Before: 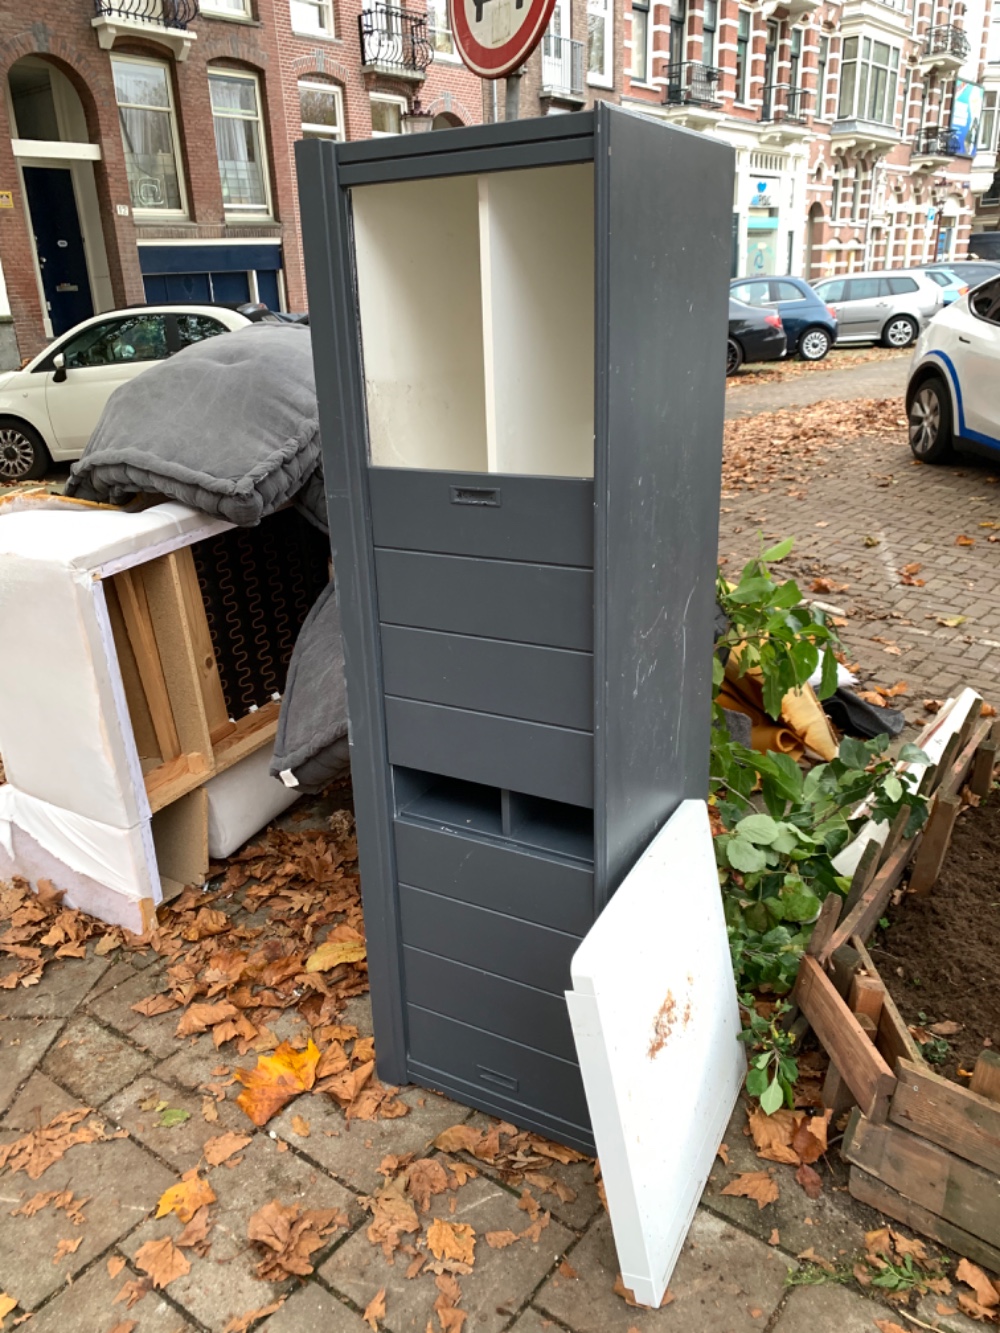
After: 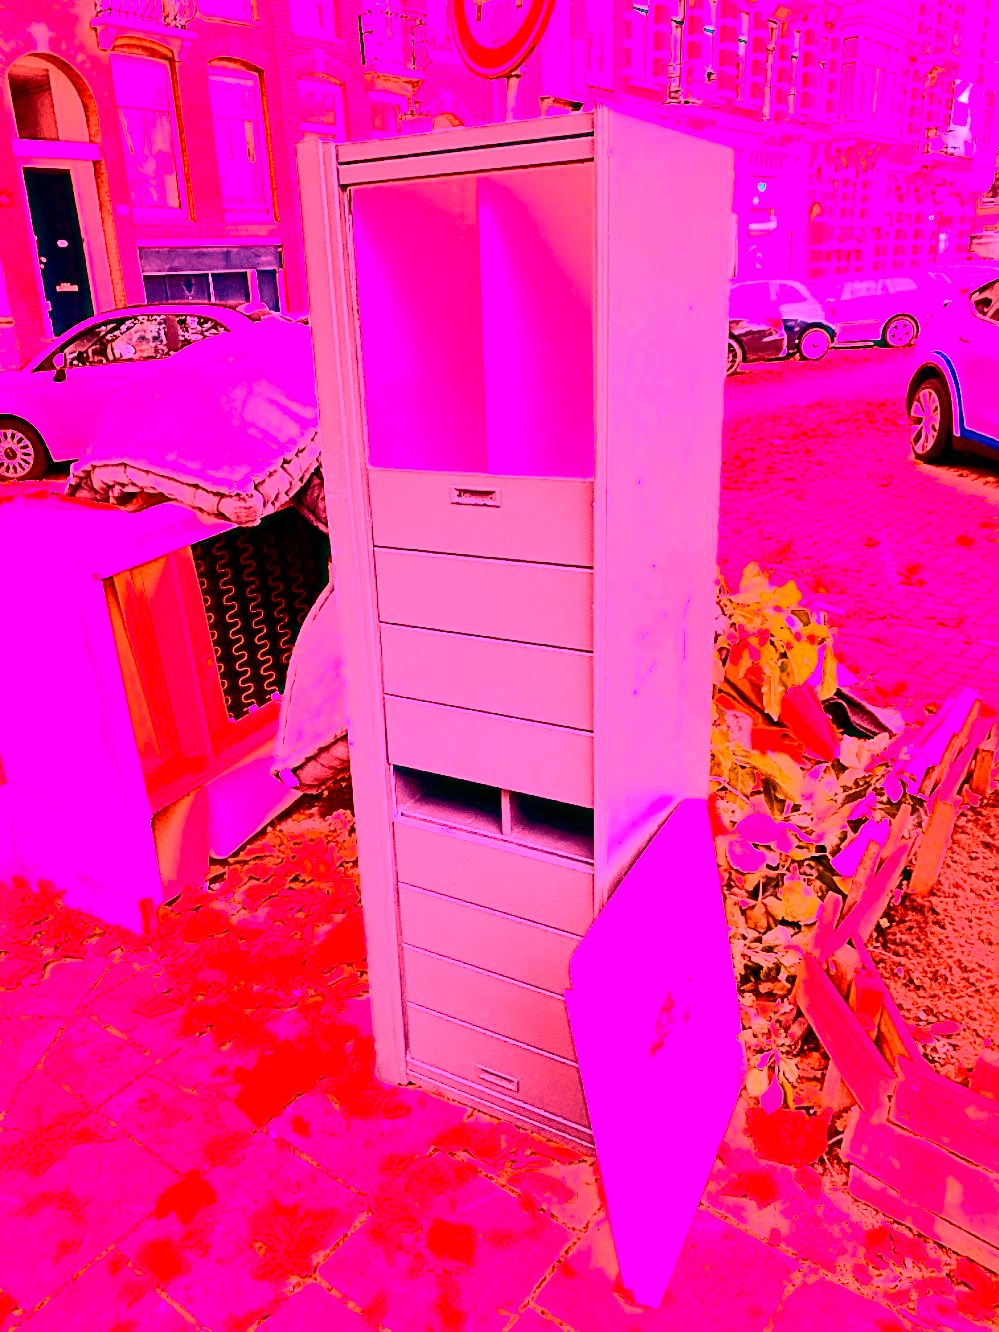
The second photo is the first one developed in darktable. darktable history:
exposure: black level correction 0.012, exposure 0.7 EV, compensate exposure bias true, compensate highlight preservation false
contrast brightness saturation: contrast 0.28
haze removal: compatibility mode true, adaptive false
white balance: red 4.26, blue 1.802
sharpen: on, module defaults
